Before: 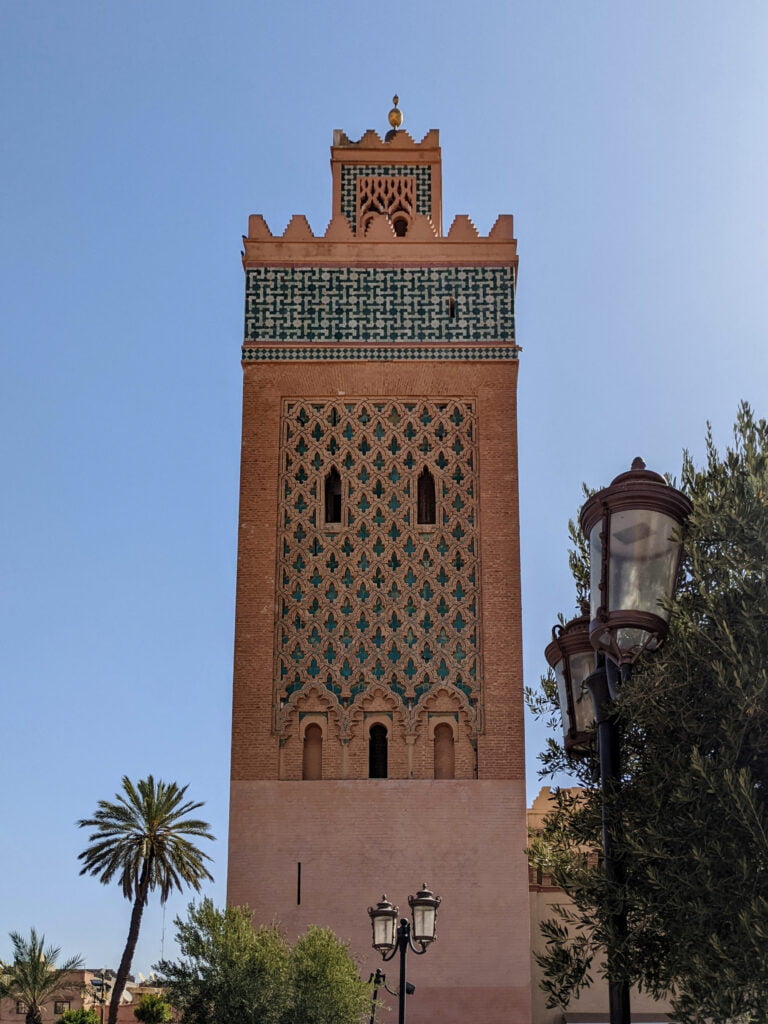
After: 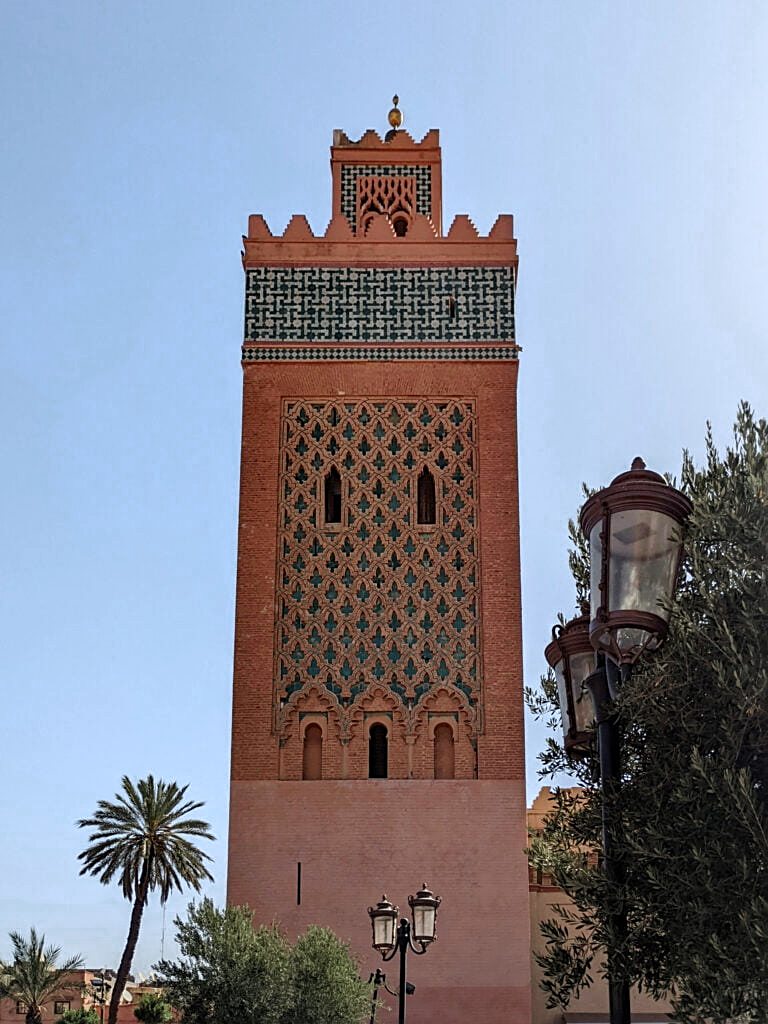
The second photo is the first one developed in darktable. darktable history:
sharpen: on, module defaults
color zones: curves: ch0 [(0, 0.466) (0.128, 0.466) (0.25, 0.5) (0.375, 0.456) (0.5, 0.5) (0.625, 0.5) (0.737, 0.652) (0.875, 0.5)]; ch1 [(0, 0.603) (0.125, 0.618) (0.261, 0.348) (0.372, 0.353) (0.497, 0.363) (0.611, 0.45) (0.731, 0.427) (0.875, 0.518) (0.998, 0.652)]; ch2 [(0, 0.559) (0.125, 0.451) (0.253, 0.564) (0.37, 0.578) (0.5, 0.466) (0.625, 0.471) (0.731, 0.471) (0.88, 0.485)]
